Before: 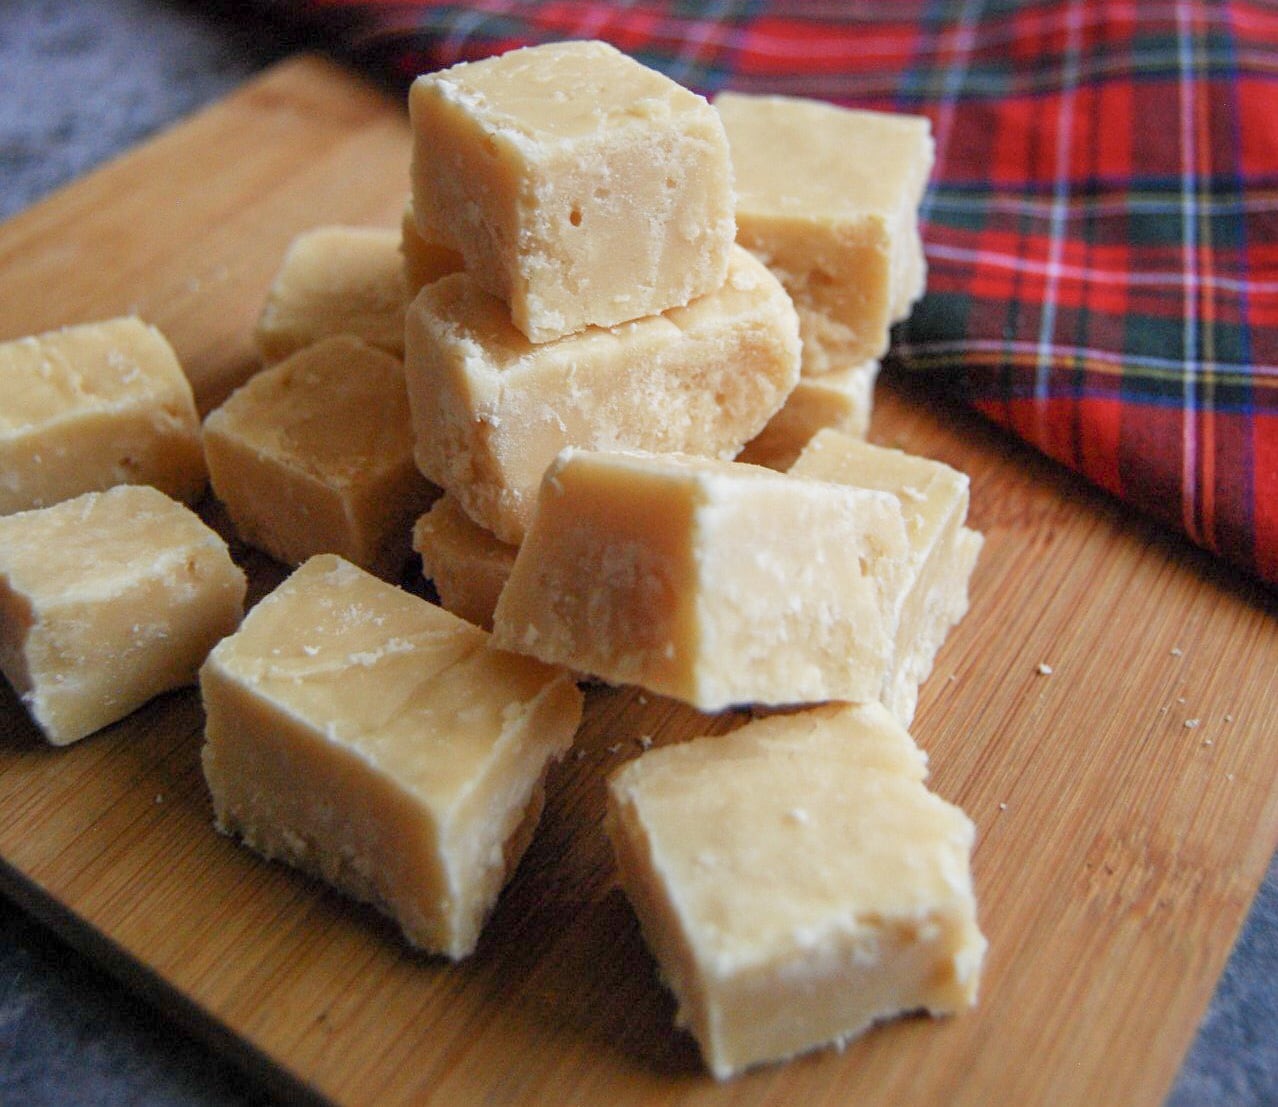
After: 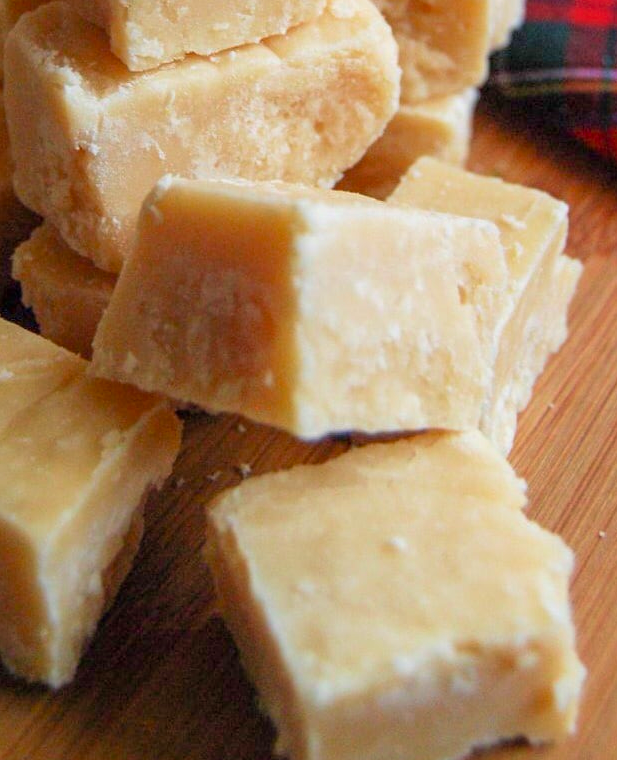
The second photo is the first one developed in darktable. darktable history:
crop: left 31.379%, top 24.658%, right 20.326%, bottom 6.628%
velvia: on, module defaults
